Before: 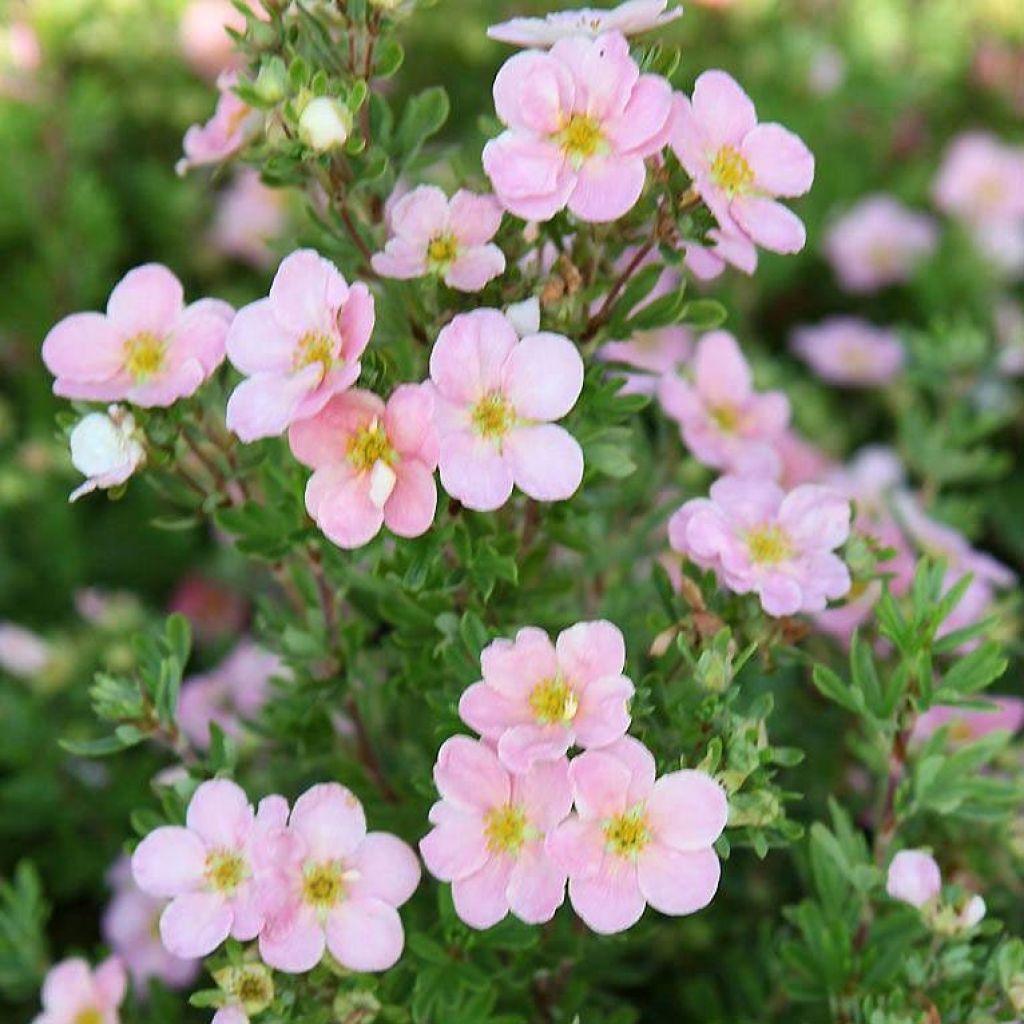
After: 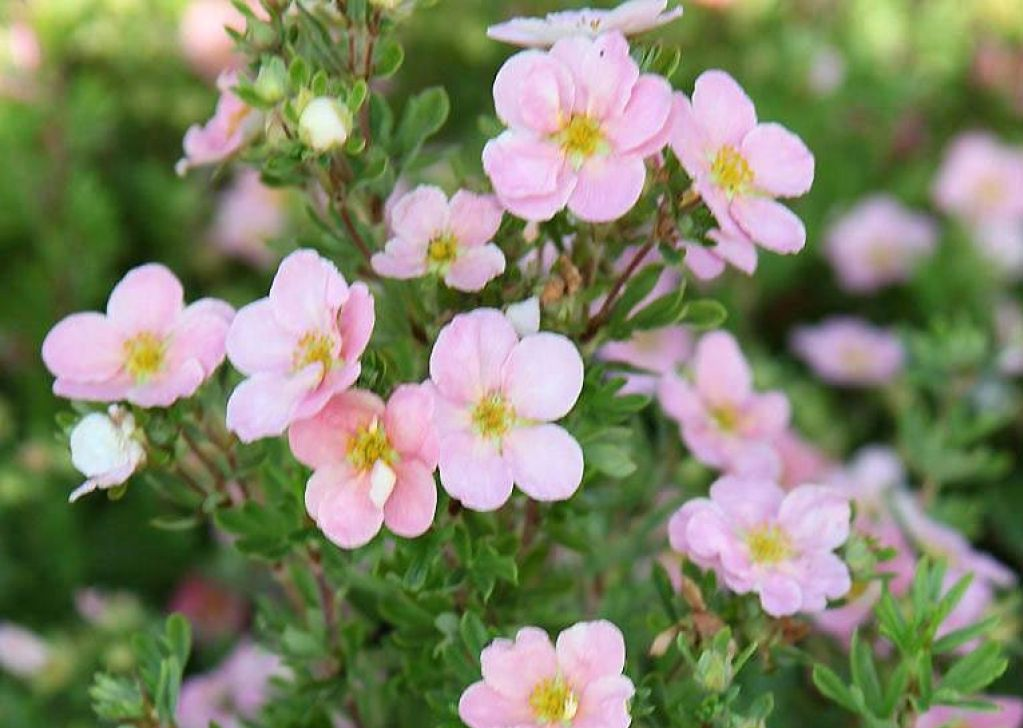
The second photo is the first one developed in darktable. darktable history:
crop: right 0%, bottom 28.837%
